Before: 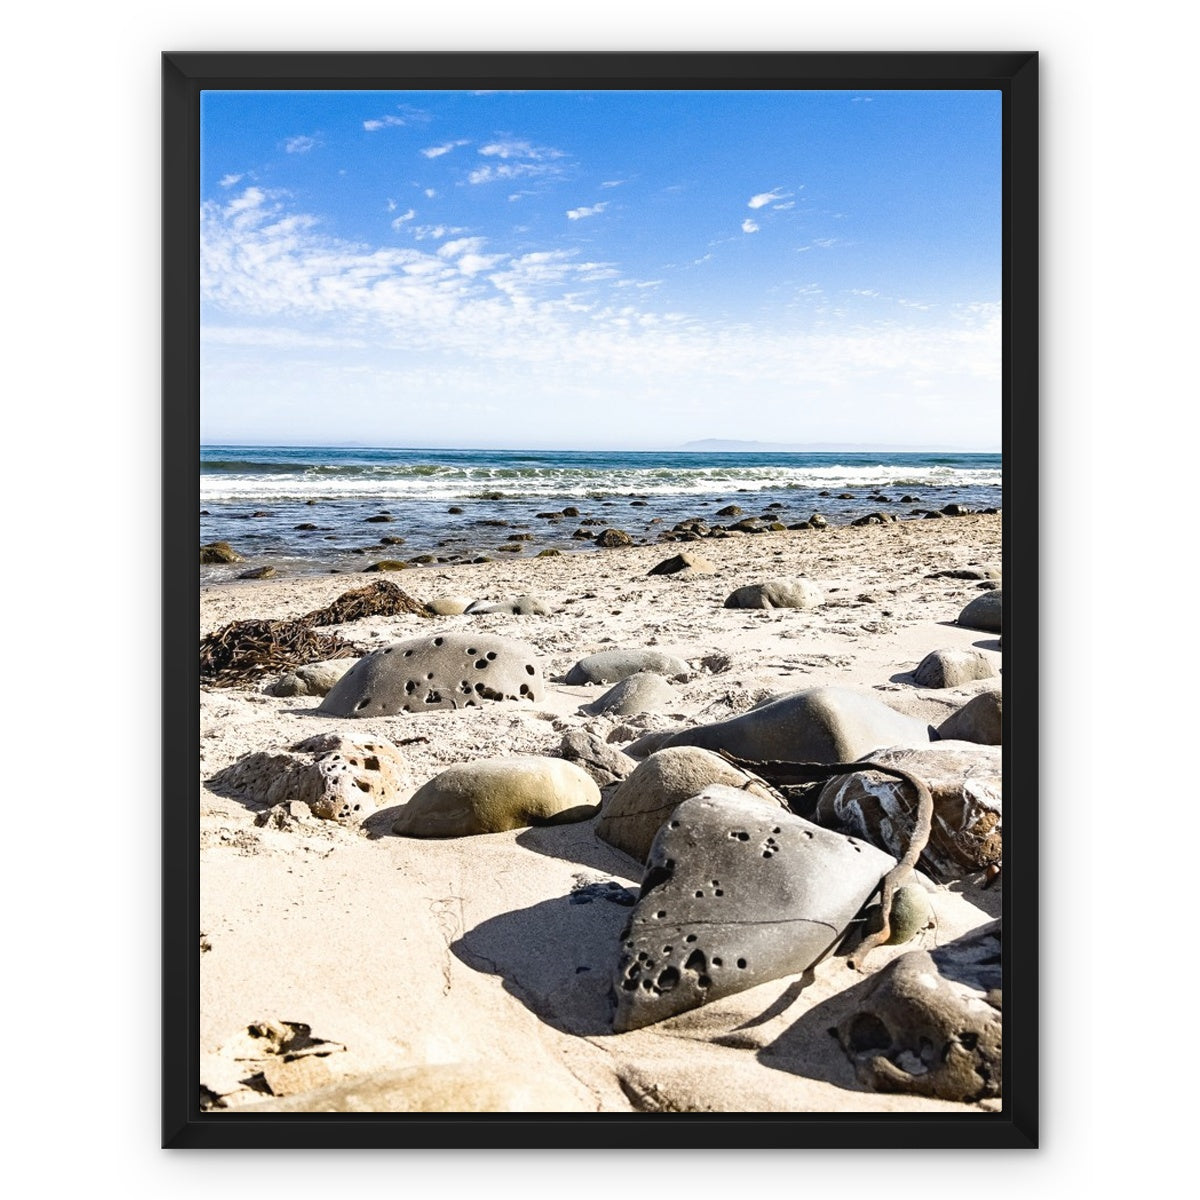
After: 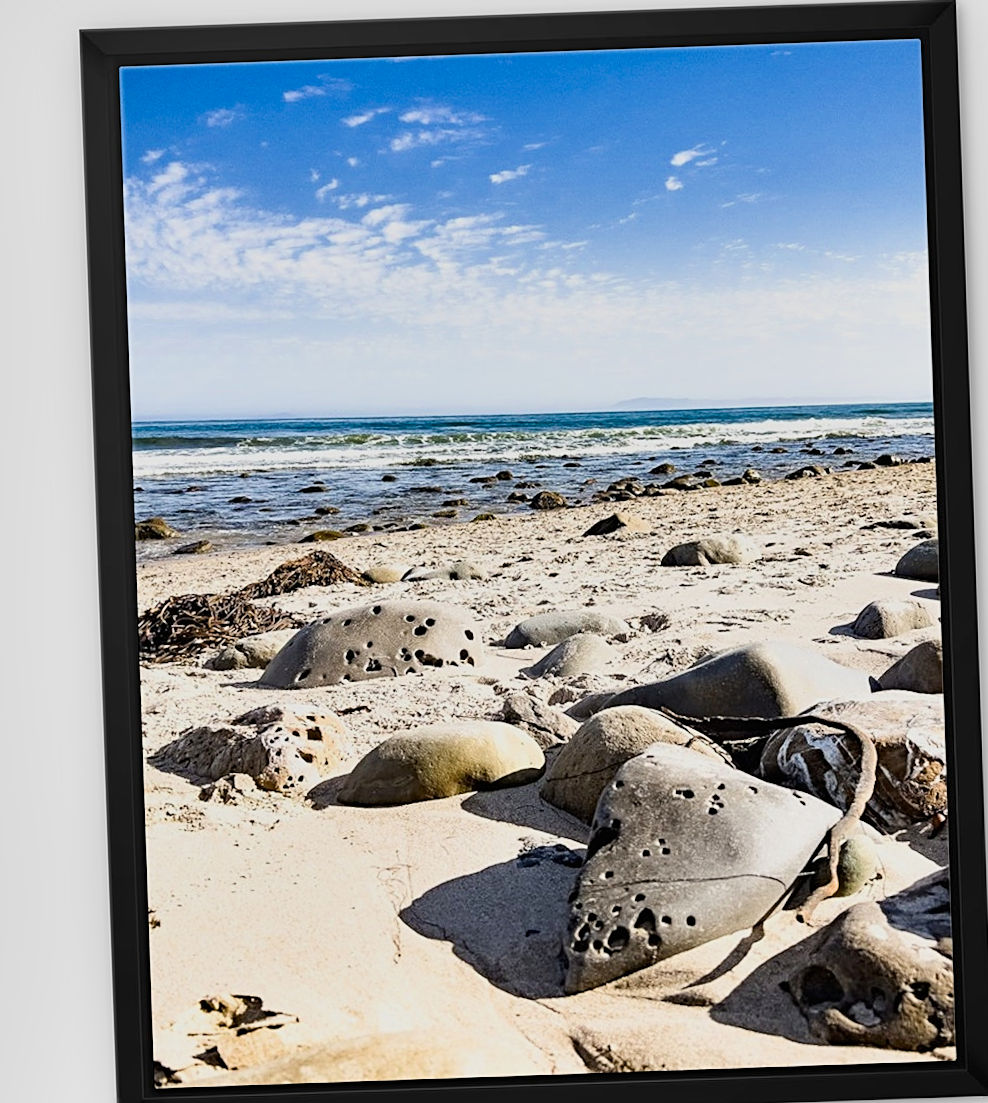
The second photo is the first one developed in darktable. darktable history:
contrast brightness saturation: brightness -0.09
exposure: black level correction 0, exposure 0.7 EV, compensate exposure bias true, compensate highlight preservation false
tone equalizer: on, module defaults
filmic rgb: black relative exposure -7.65 EV, white relative exposure 4.56 EV, hardness 3.61, color science v6 (2022)
sharpen: on, module defaults
rotate and perspective: rotation -1°, crop left 0.011, crop right 0.989, crop top 0.025, crop bottom 0.975
shadows and highlights: soften with gaussian
crop and rotate: angle 1°, left 4.281%, top 0.642%, right 11.383%, bottom 2.486%
